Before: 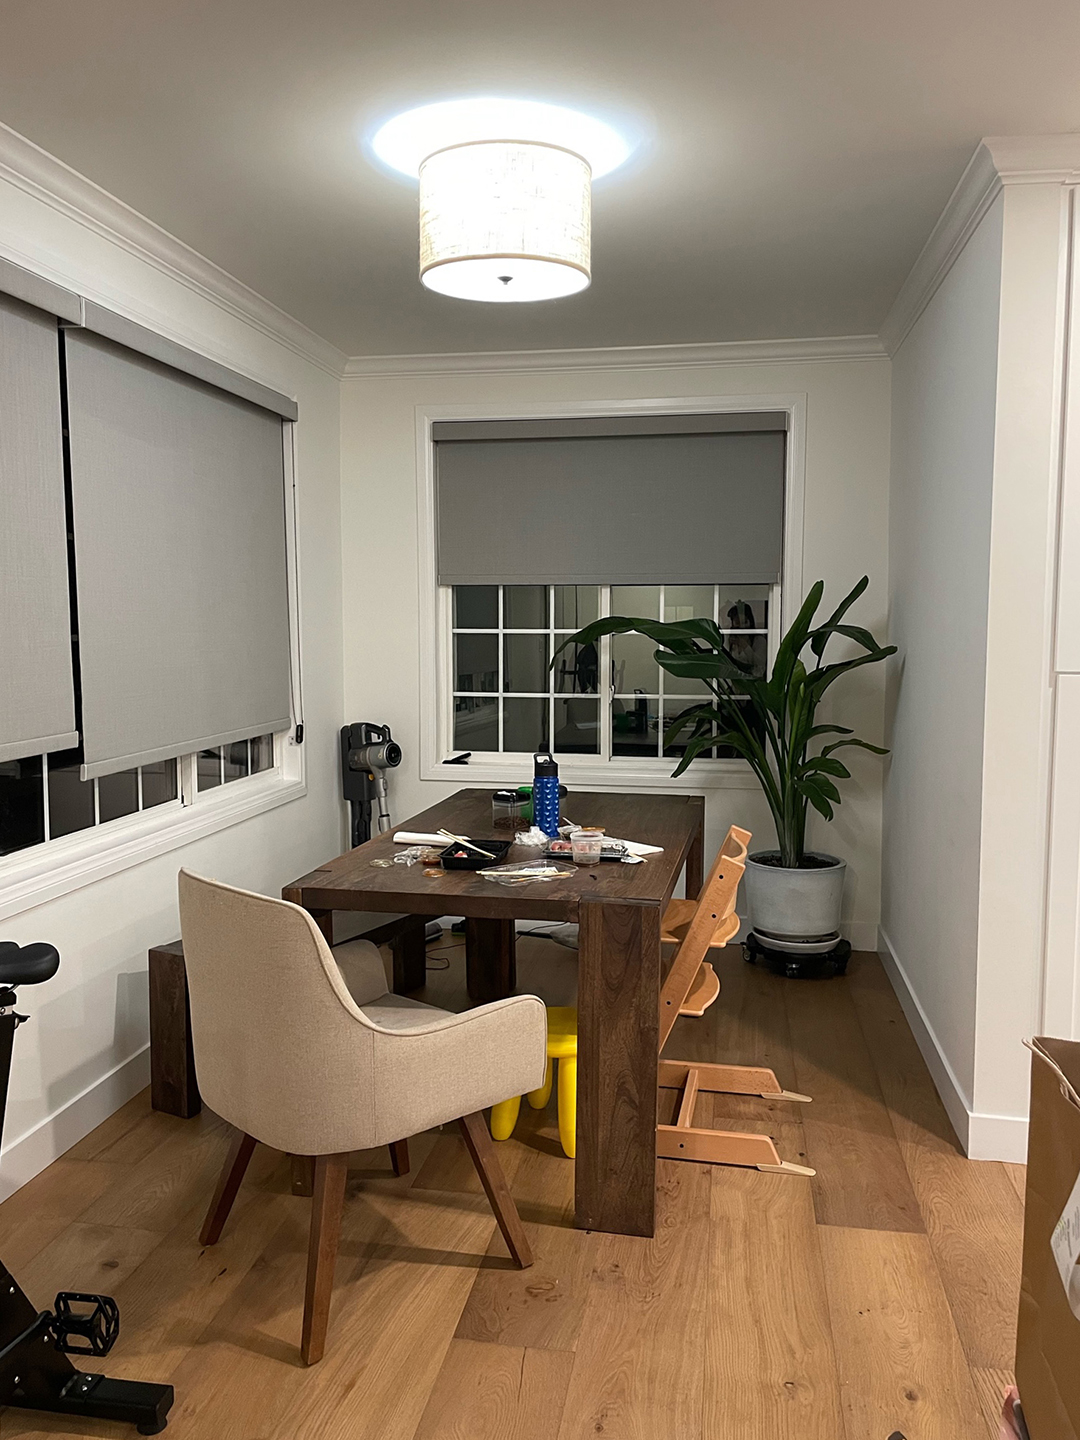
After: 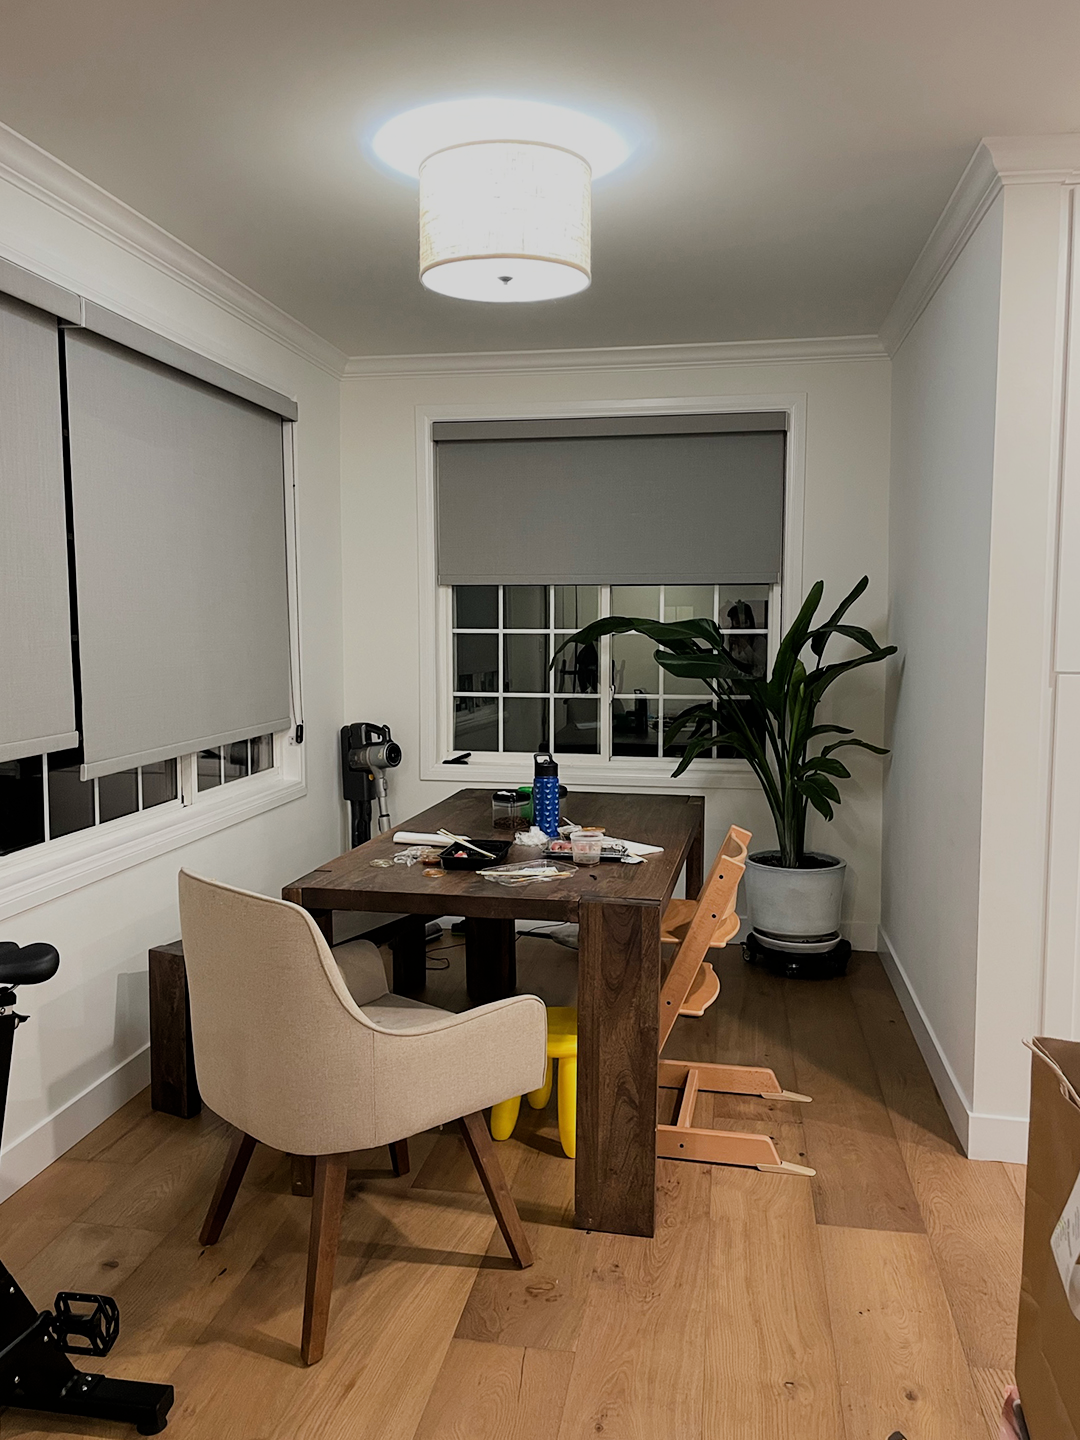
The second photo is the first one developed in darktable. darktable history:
exposure: compensate highlight preservation false
filmic rgb: black relative exposure -7.65 EV, white relative exposure 4.56 EV, hardness 3.61
